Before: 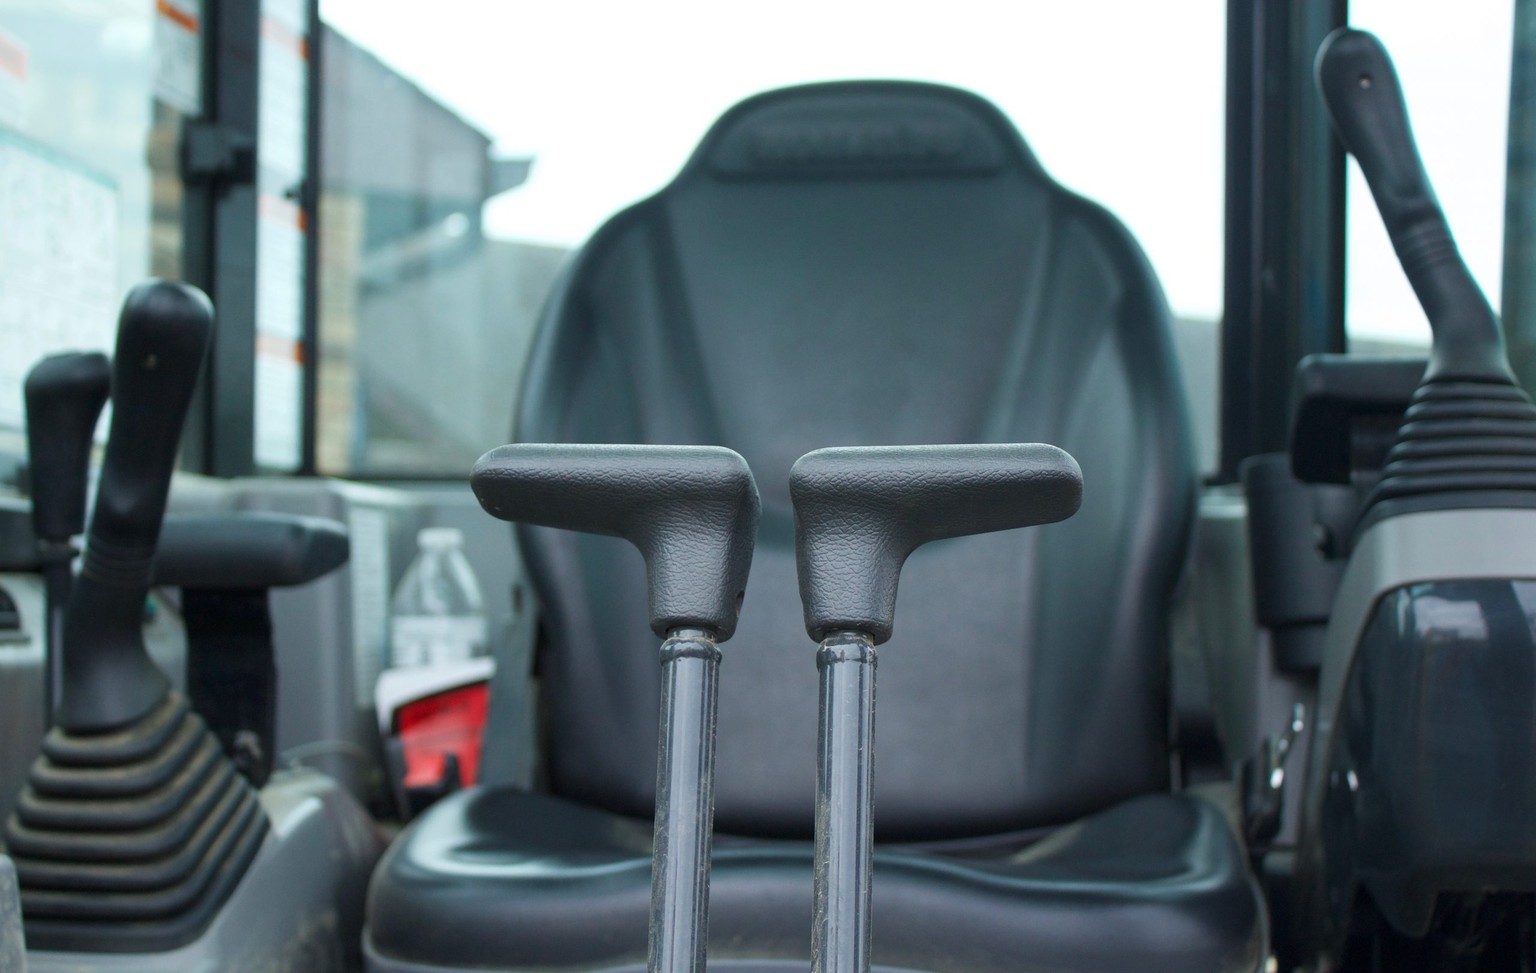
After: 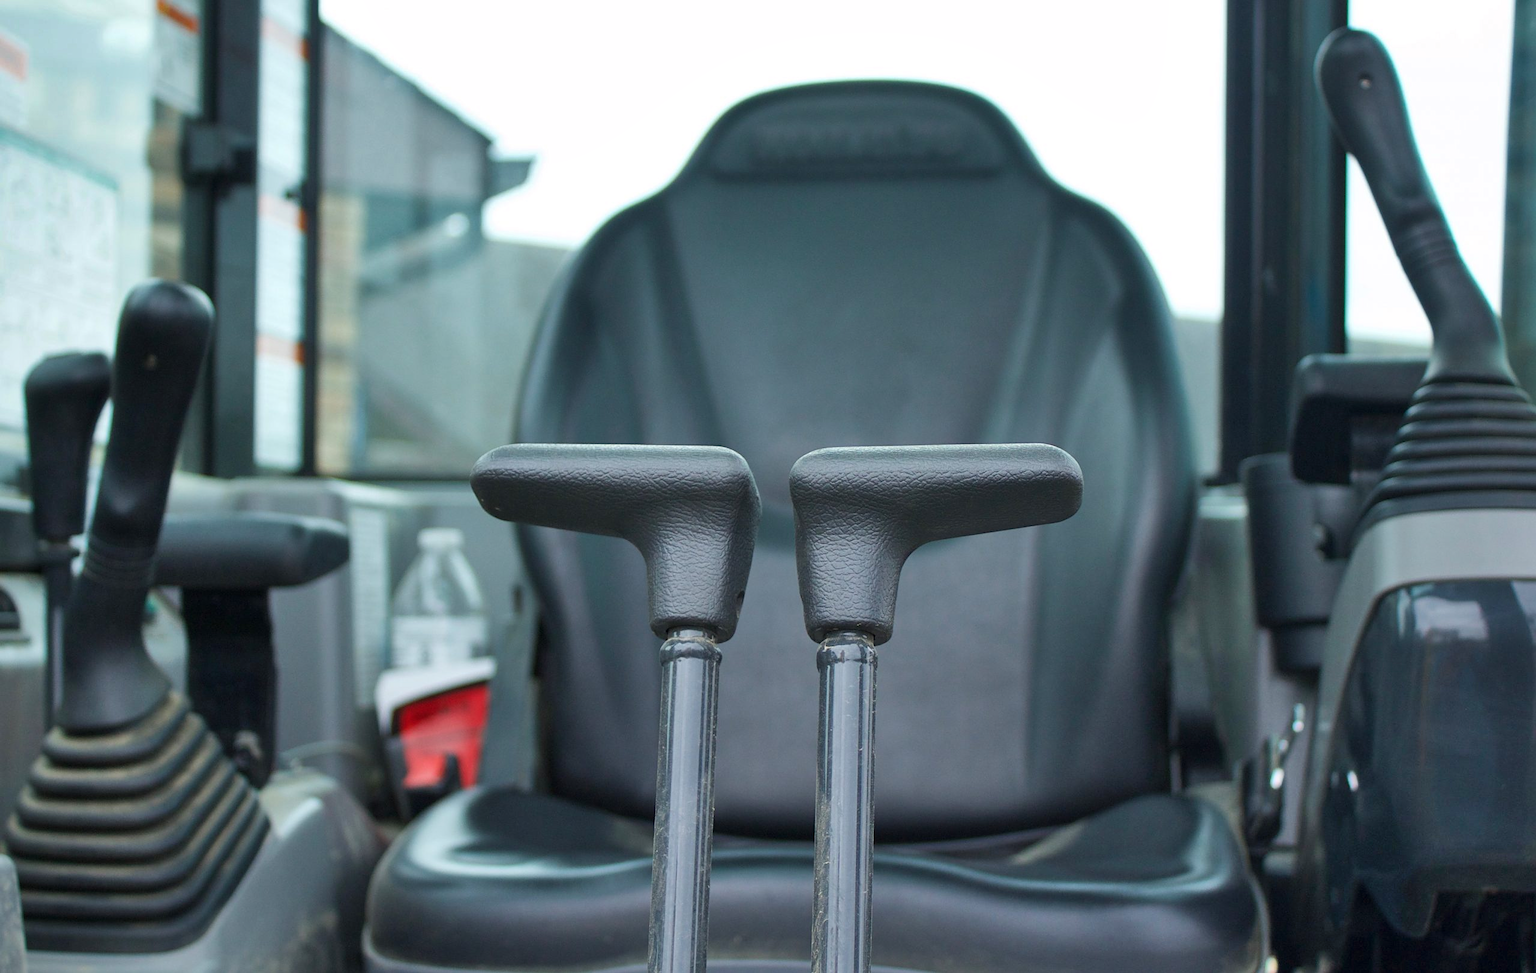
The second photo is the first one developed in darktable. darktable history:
shadows and highlights: soften with gaussian
sharpen: amount 0.212
color balance rgb: highlights gain › chroma 0.107%, highlights gain › hue 330.87°, perceptual saturation grading › global saturation 0.542%, global vibrance 9.485%
